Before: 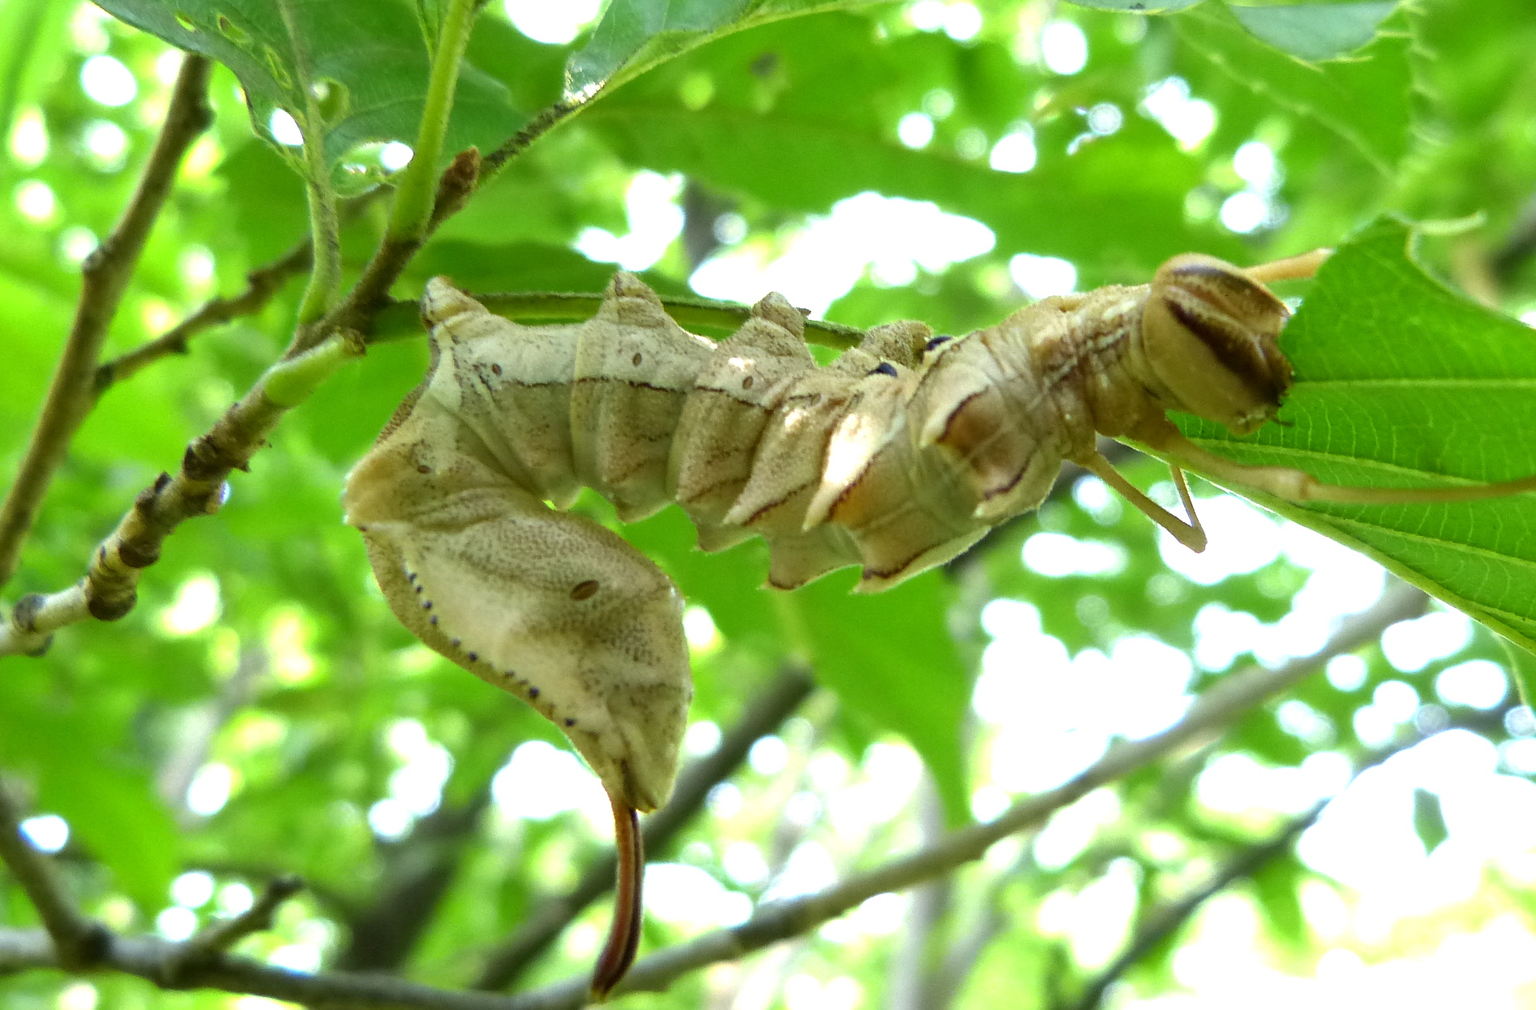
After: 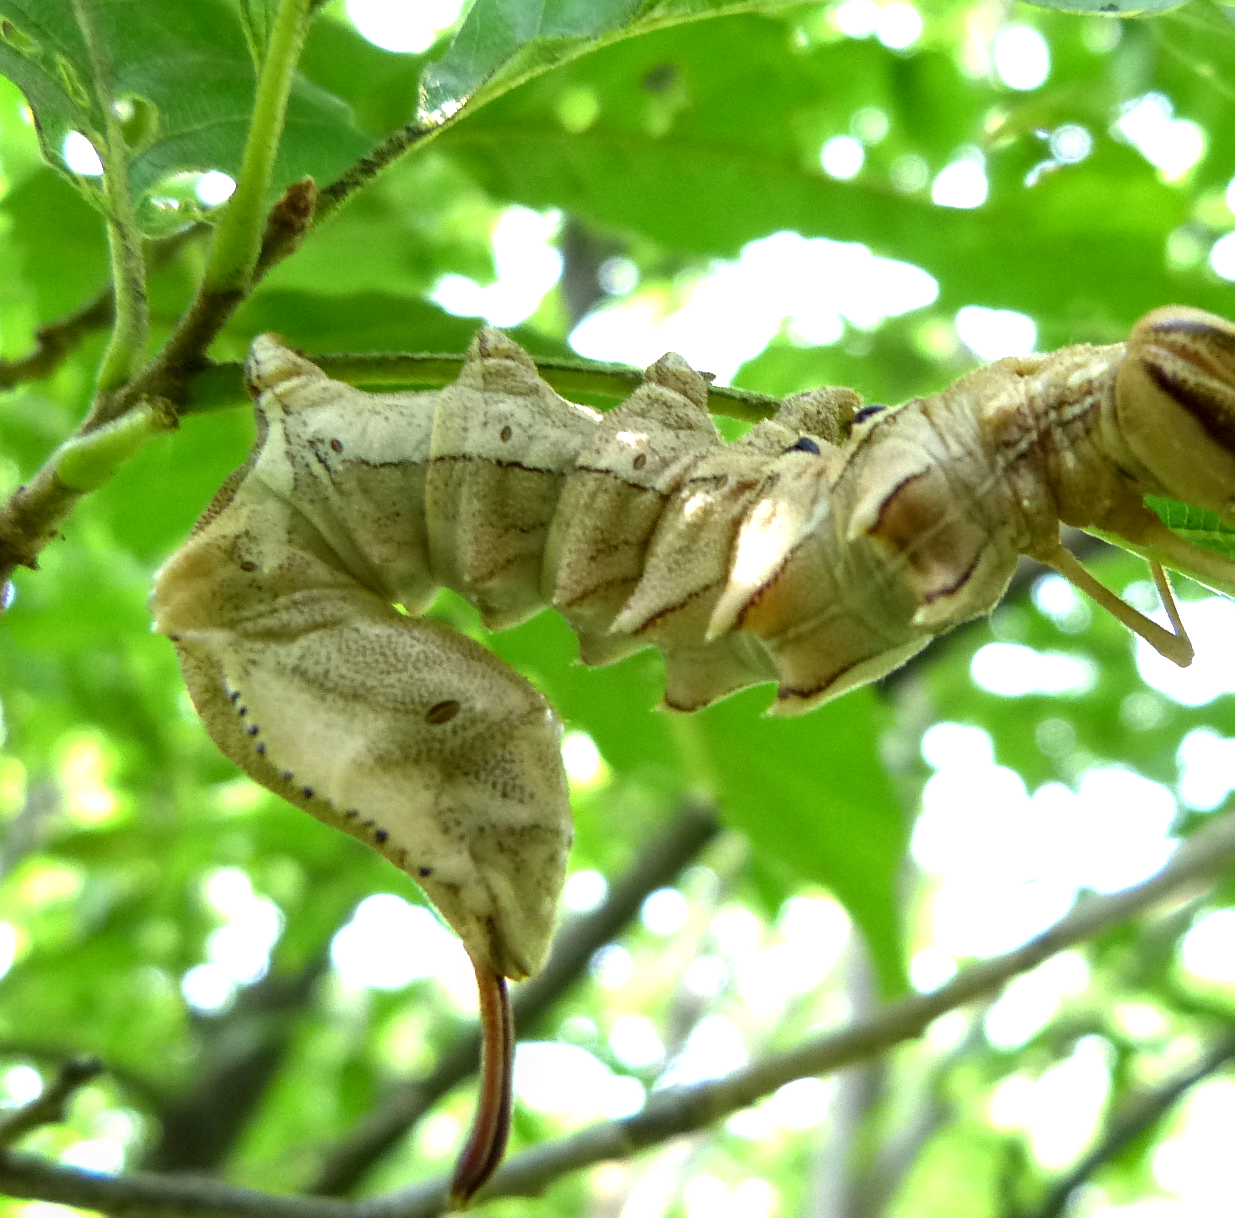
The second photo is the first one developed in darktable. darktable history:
crop and rotate: left 14.292%, right 19.041%
local contrast: on, module defaults
